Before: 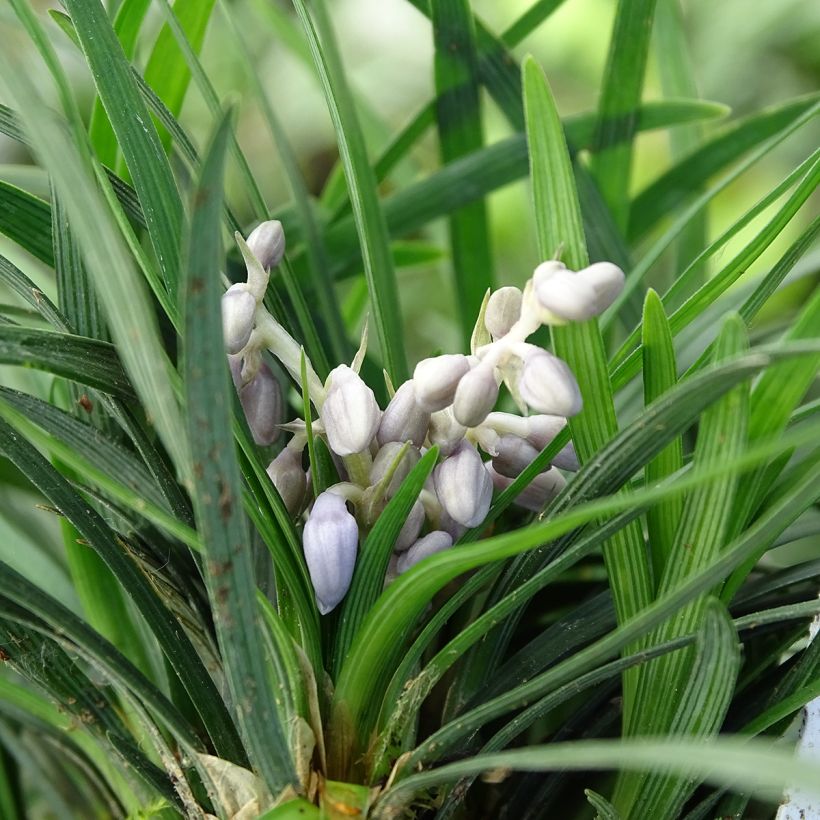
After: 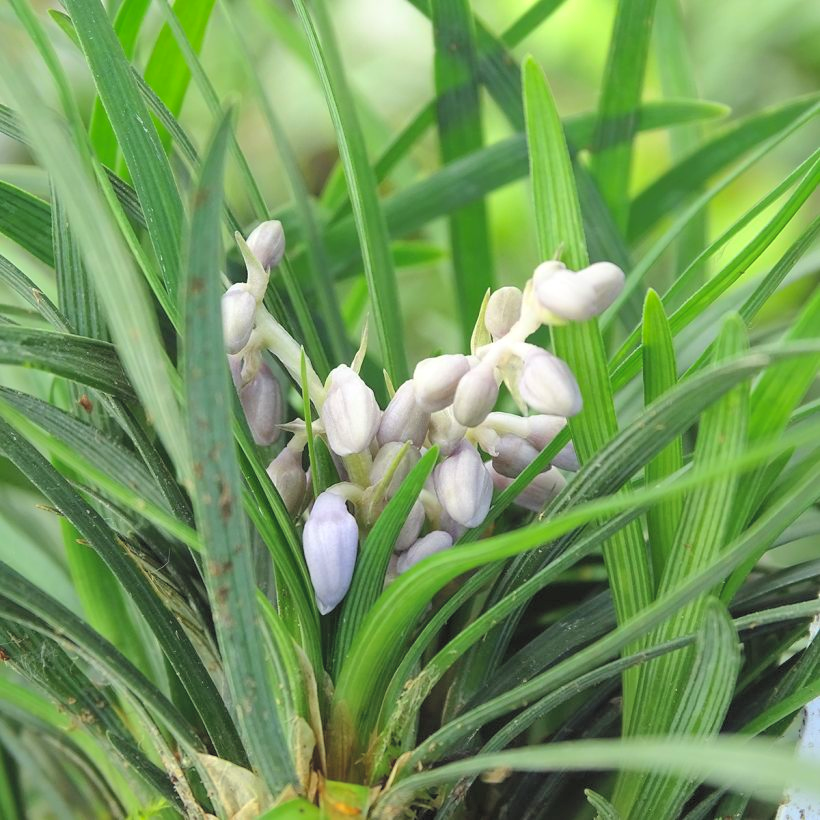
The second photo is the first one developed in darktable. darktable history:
shadows and highlights: on, module defaults
contrast brightness saturation: contrast 0.102, brightness 0.319, saturation 0.145
